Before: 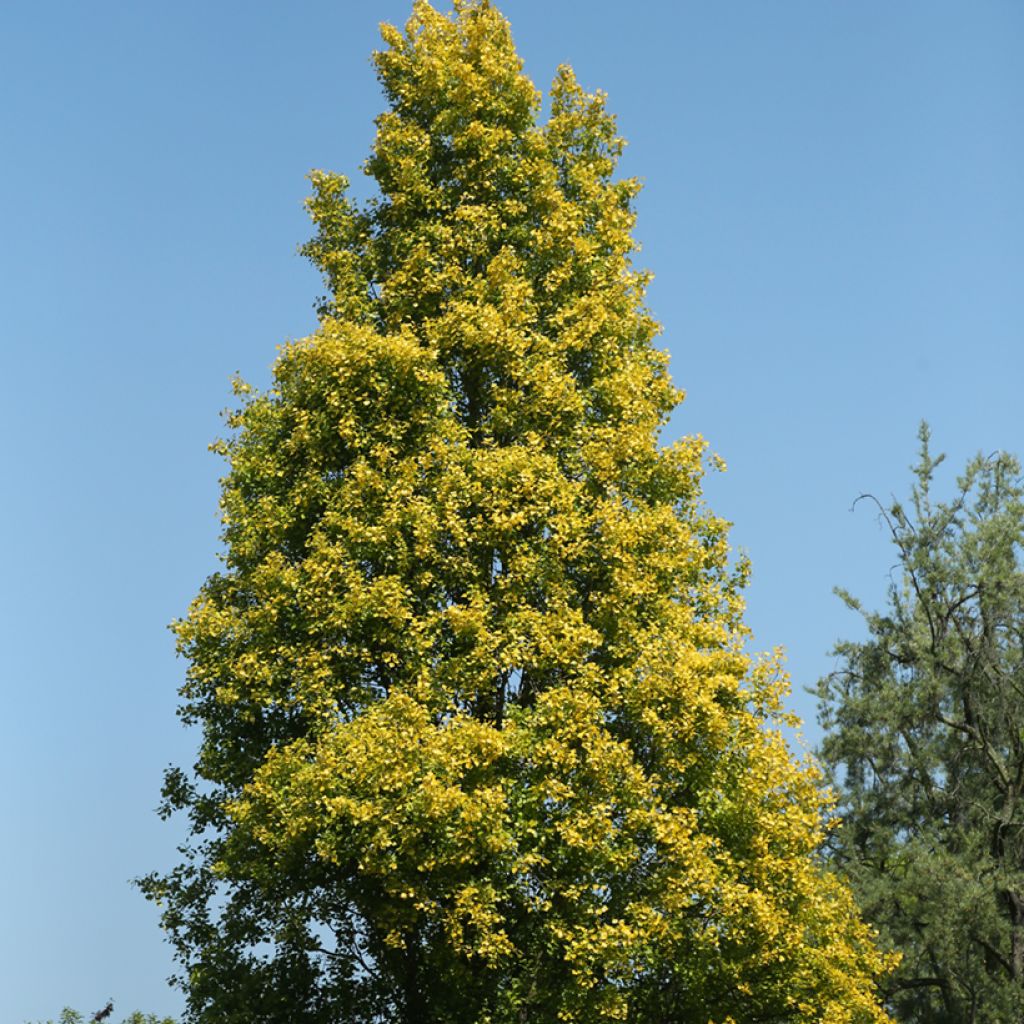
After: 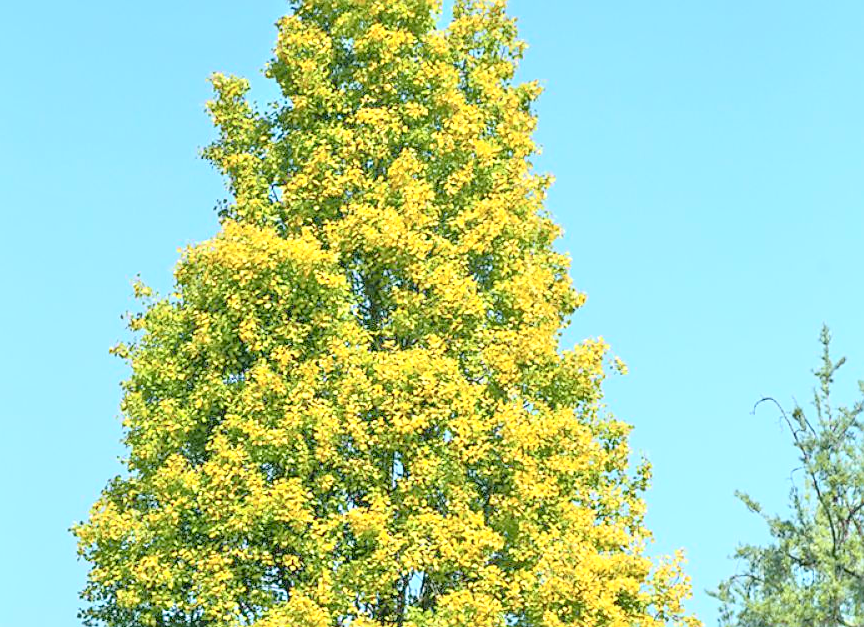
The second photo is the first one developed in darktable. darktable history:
sharpen: amount 0.492
tone equalizer: -8 EV 1.98 EV, -7 EV 2 EV, -6 EV 1.97 EV, -5 EV 1.97 EV, -4 EV 1.98 EV, -3 EV 1.5 EV, -2 EV 0.998 EV, -1 EV 0.519 EV
tone curve: curves: ch0 [(0, 0.037) (0.045, 0.055) (0.155, 0.138) (0.29, 0.325) (0.428, 0.513) (0.604, 0.71) (0.824, 0.882) (1, 0.965)]; ch1 [(0, 0) (0.339, 0.334) (0.445, 0.419) (0.476, 0.454) (0.498, 0.498) (0.53, 0.515) (0.557, 0.556) (0.609, 0.649) (0.716, 0.746) (1, 1)]; ch2 [(0, 0) (0.327, 0.318) (0.417, 0.426) (0.46, 0.453) (0.502, 0.5) (0.526, 0.52) (0.554, 0.541) (0.626, 0.65) (0.749, 0.746) (1, 1)], color space Lab, independent channels, preserve colors none
exposure: black level correction 0, exposure 0.701 EV, compensate exposure bias true, compensate highlight preservation false
local contrast: on, module defaults
crop and rotate: left 9.683%, top 9.49%, right 5.94%, bottom 29.203%
